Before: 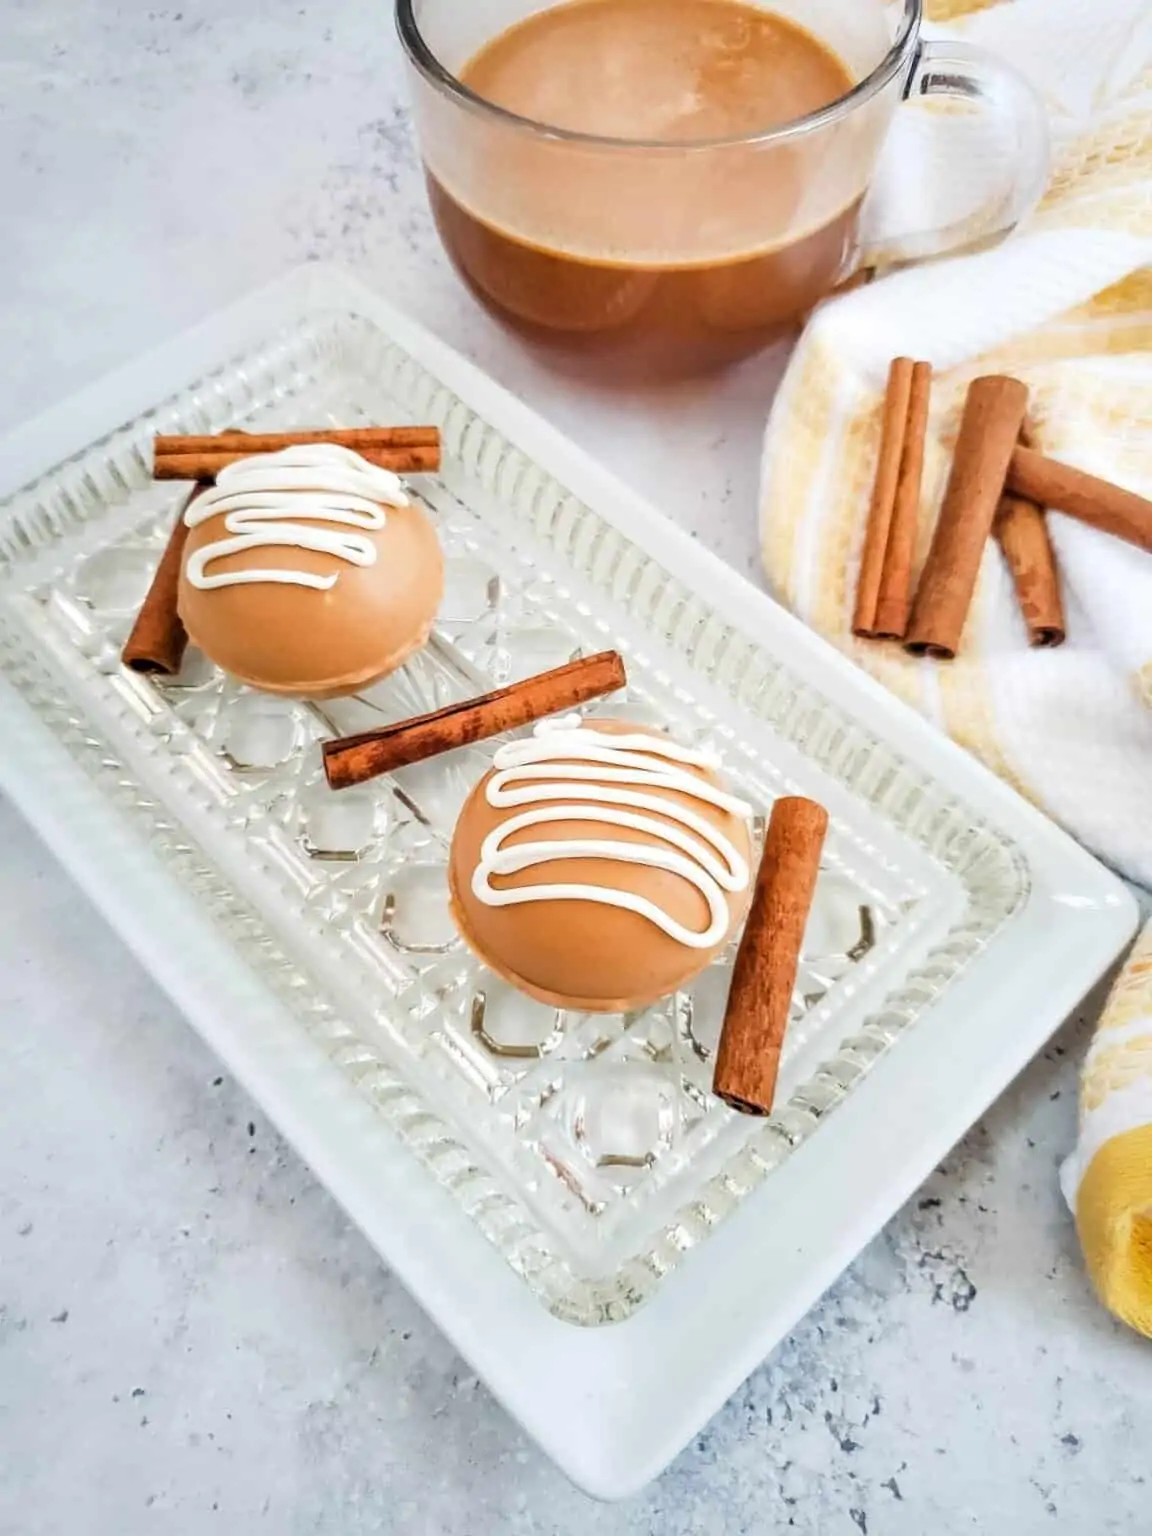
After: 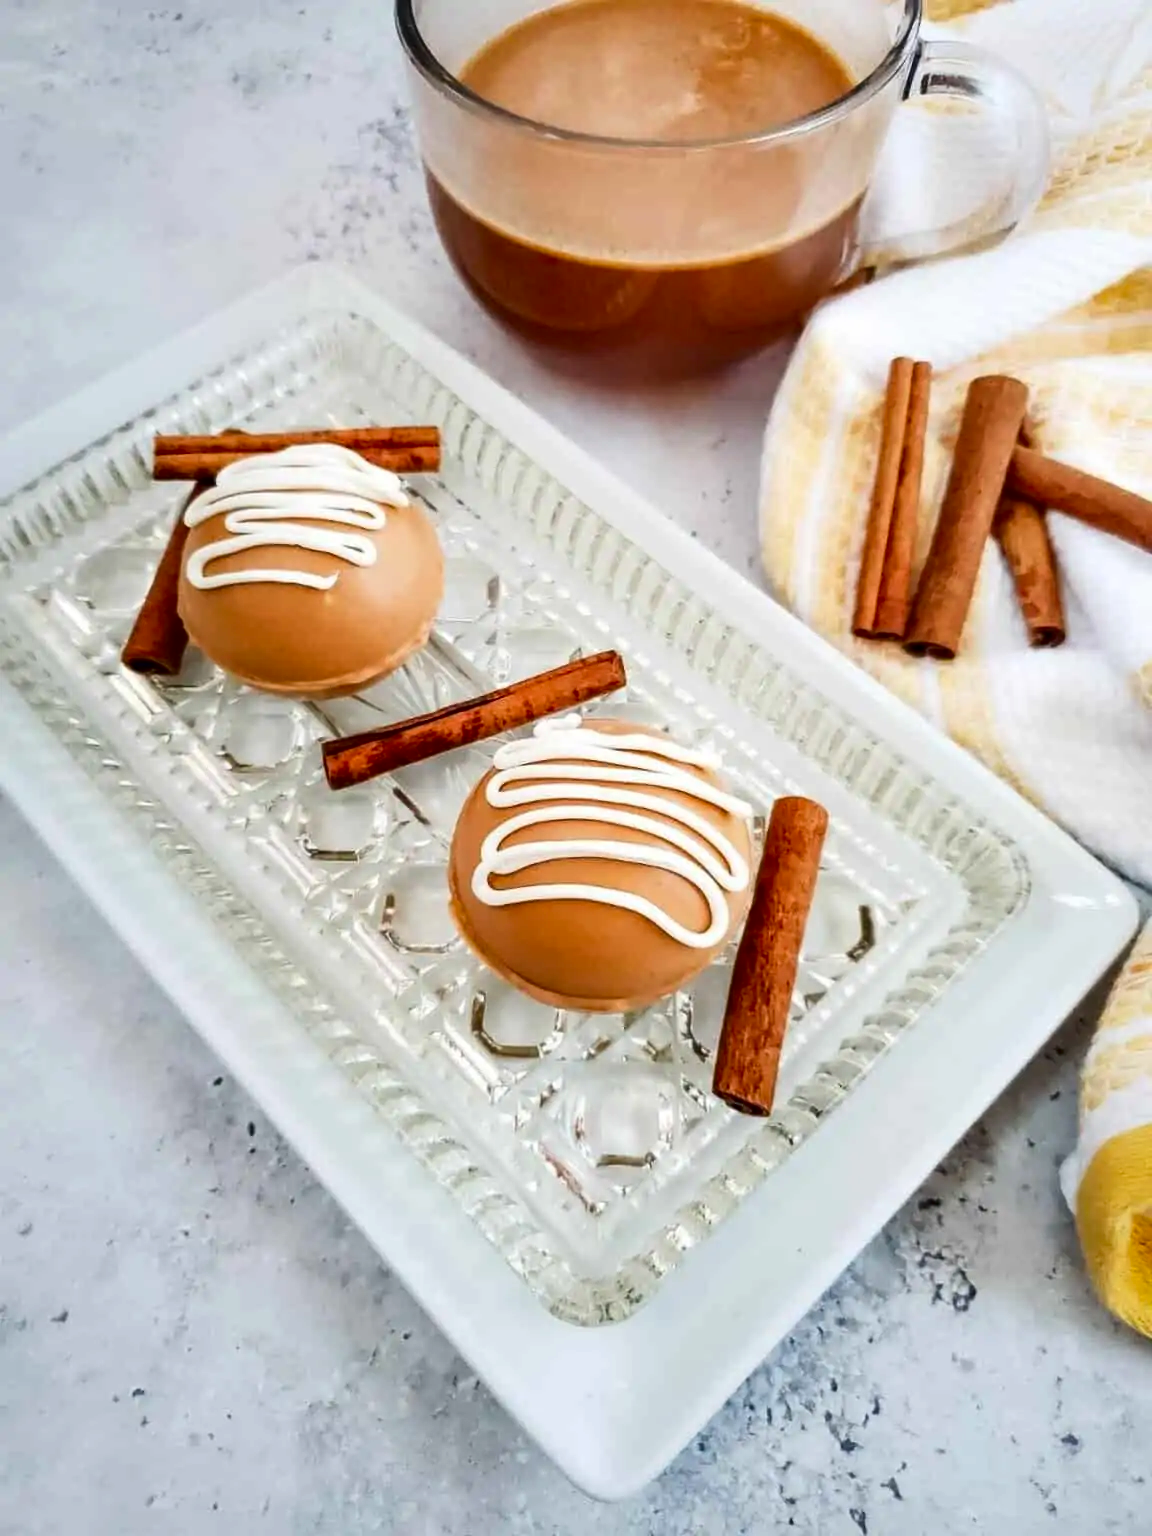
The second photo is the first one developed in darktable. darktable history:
contrast brightness saturation: contrast 0.132, brightness -0.226, saturation 0.144
